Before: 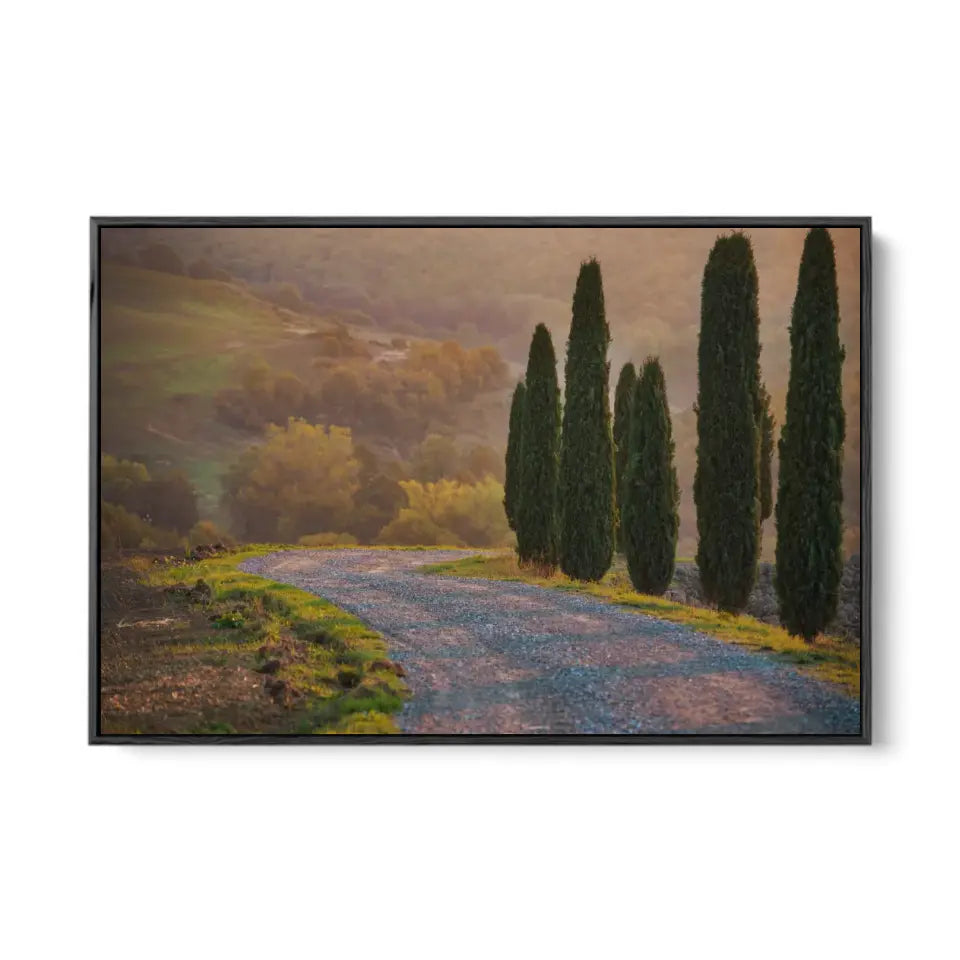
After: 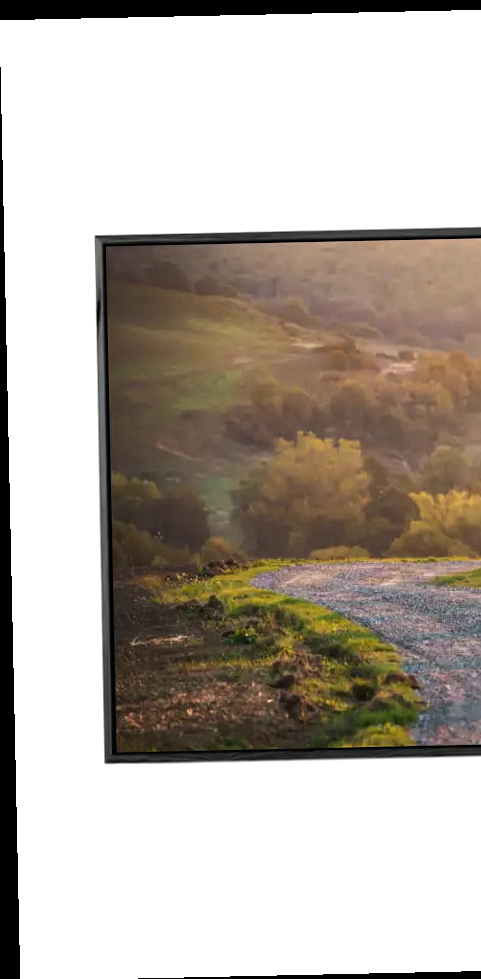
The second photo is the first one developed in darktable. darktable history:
crop and rotate: left 0%, top 0%, right 50.845%
rotate and perspective: rotation -1.24°, automatic cropping off
tone equalizer: -8 EV -0.75 EV, -7 EV -0.7 EV, -6 EV -0.6 EV, -5 EV -0.4 EV, -3 EV 0.4 EV, -2 EV 0.6 EV, -1 EV 0.7 EV, +0 EV 0.75 EV, edges refinement/feathering 500, mask exposure compensation -1.57 EV, preserve details no
